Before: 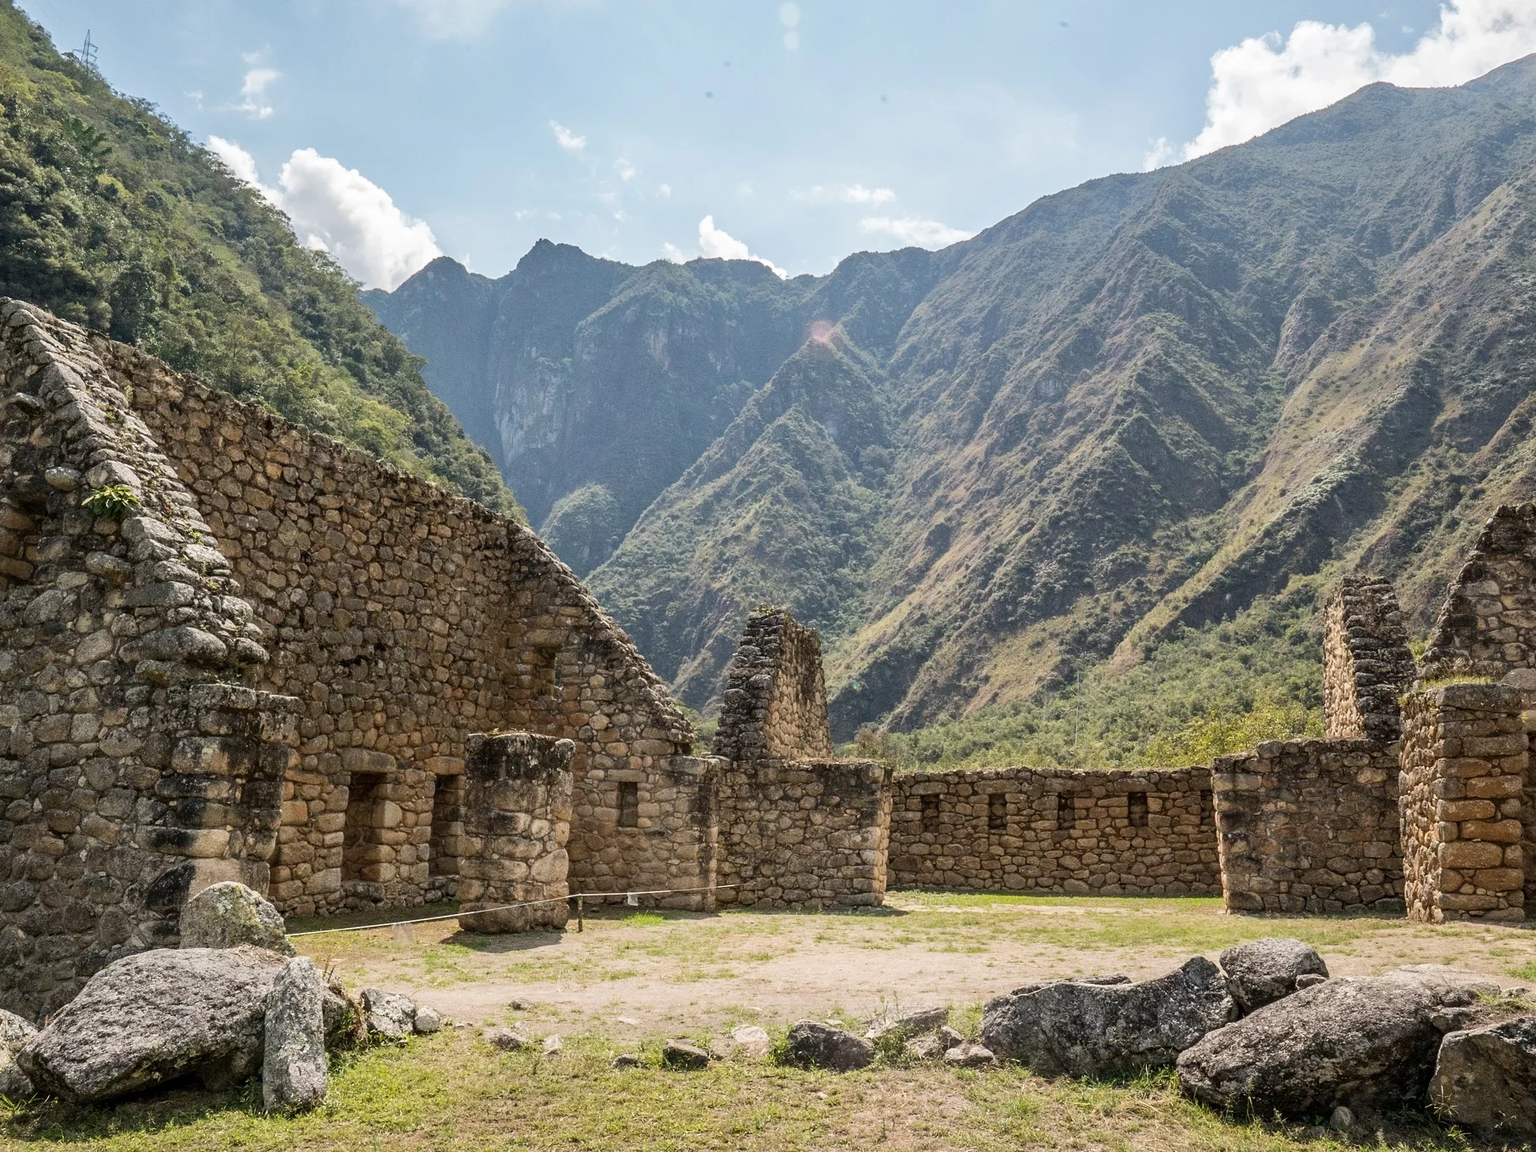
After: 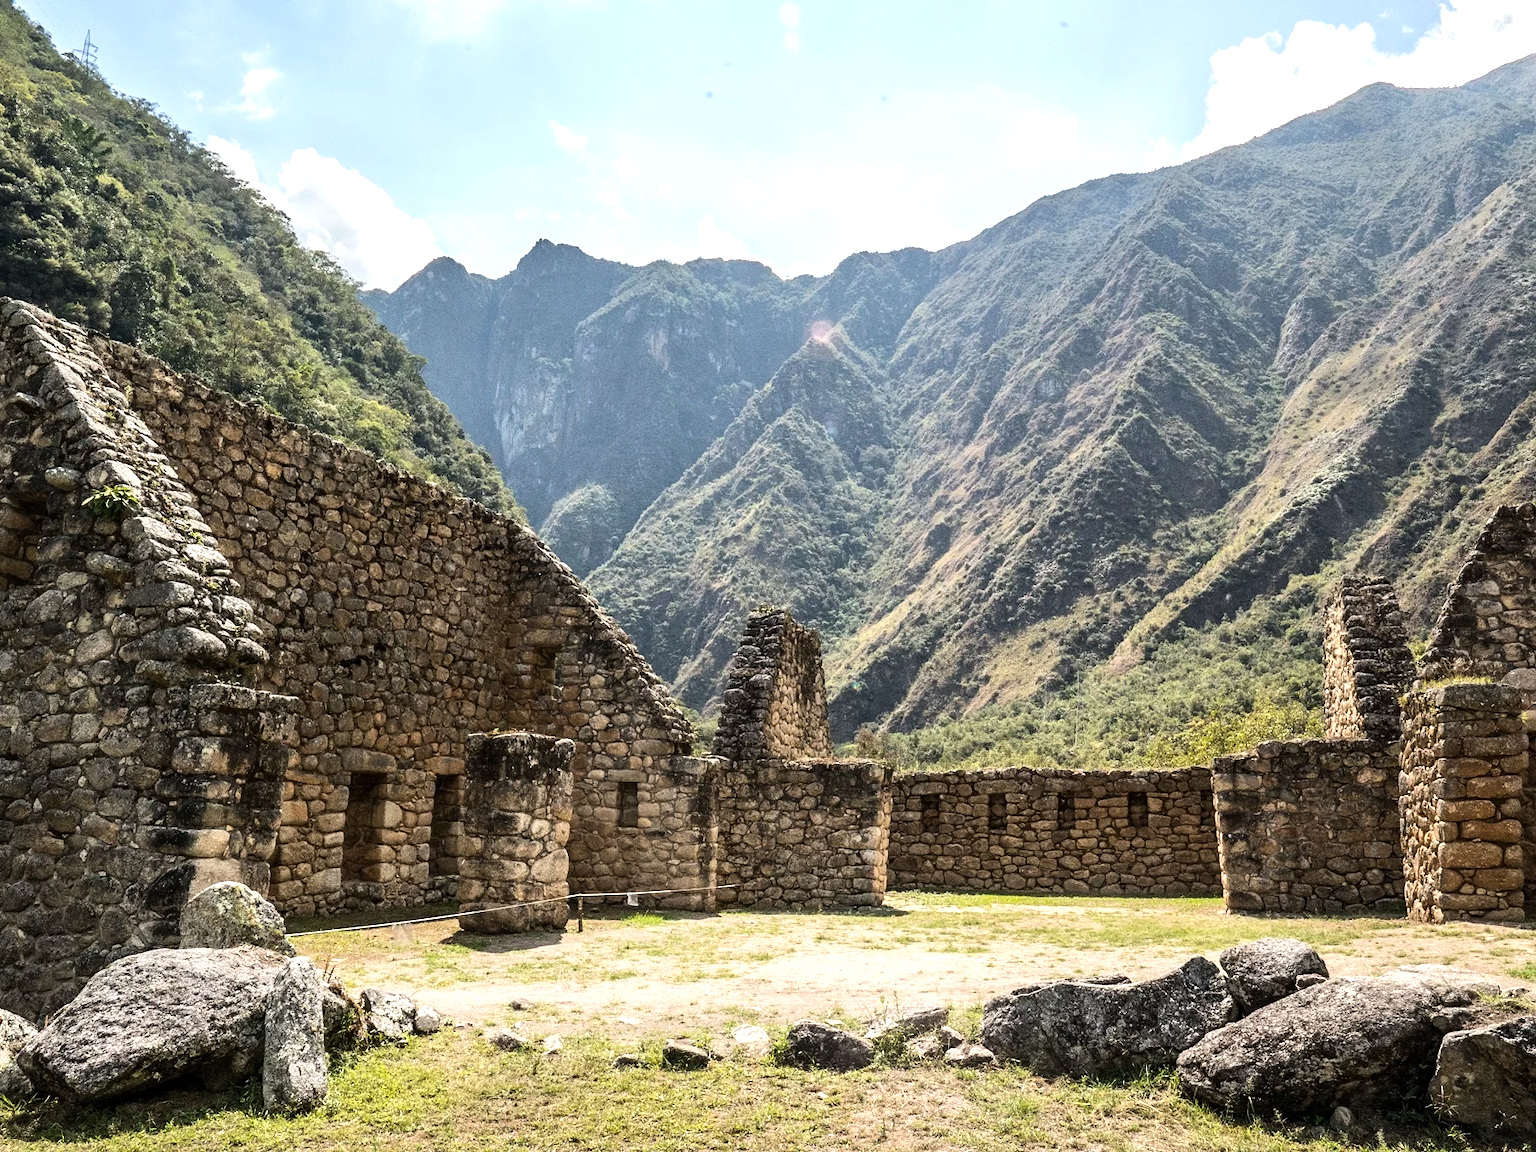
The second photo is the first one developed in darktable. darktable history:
tone equalizer: -8 EV -0.712 EV, -7 EV -0.695 EV, -6 EV -0.612 EV, -5 EV -0.363 EV, -3 EV 0.383 EV, -2 EV 0.6 EV, -1 EV 0.679 EV, +0 EV 0.761 EV, edges refinement/feathering 500, mask exposure compensation -1.57 EV, preserve details no
